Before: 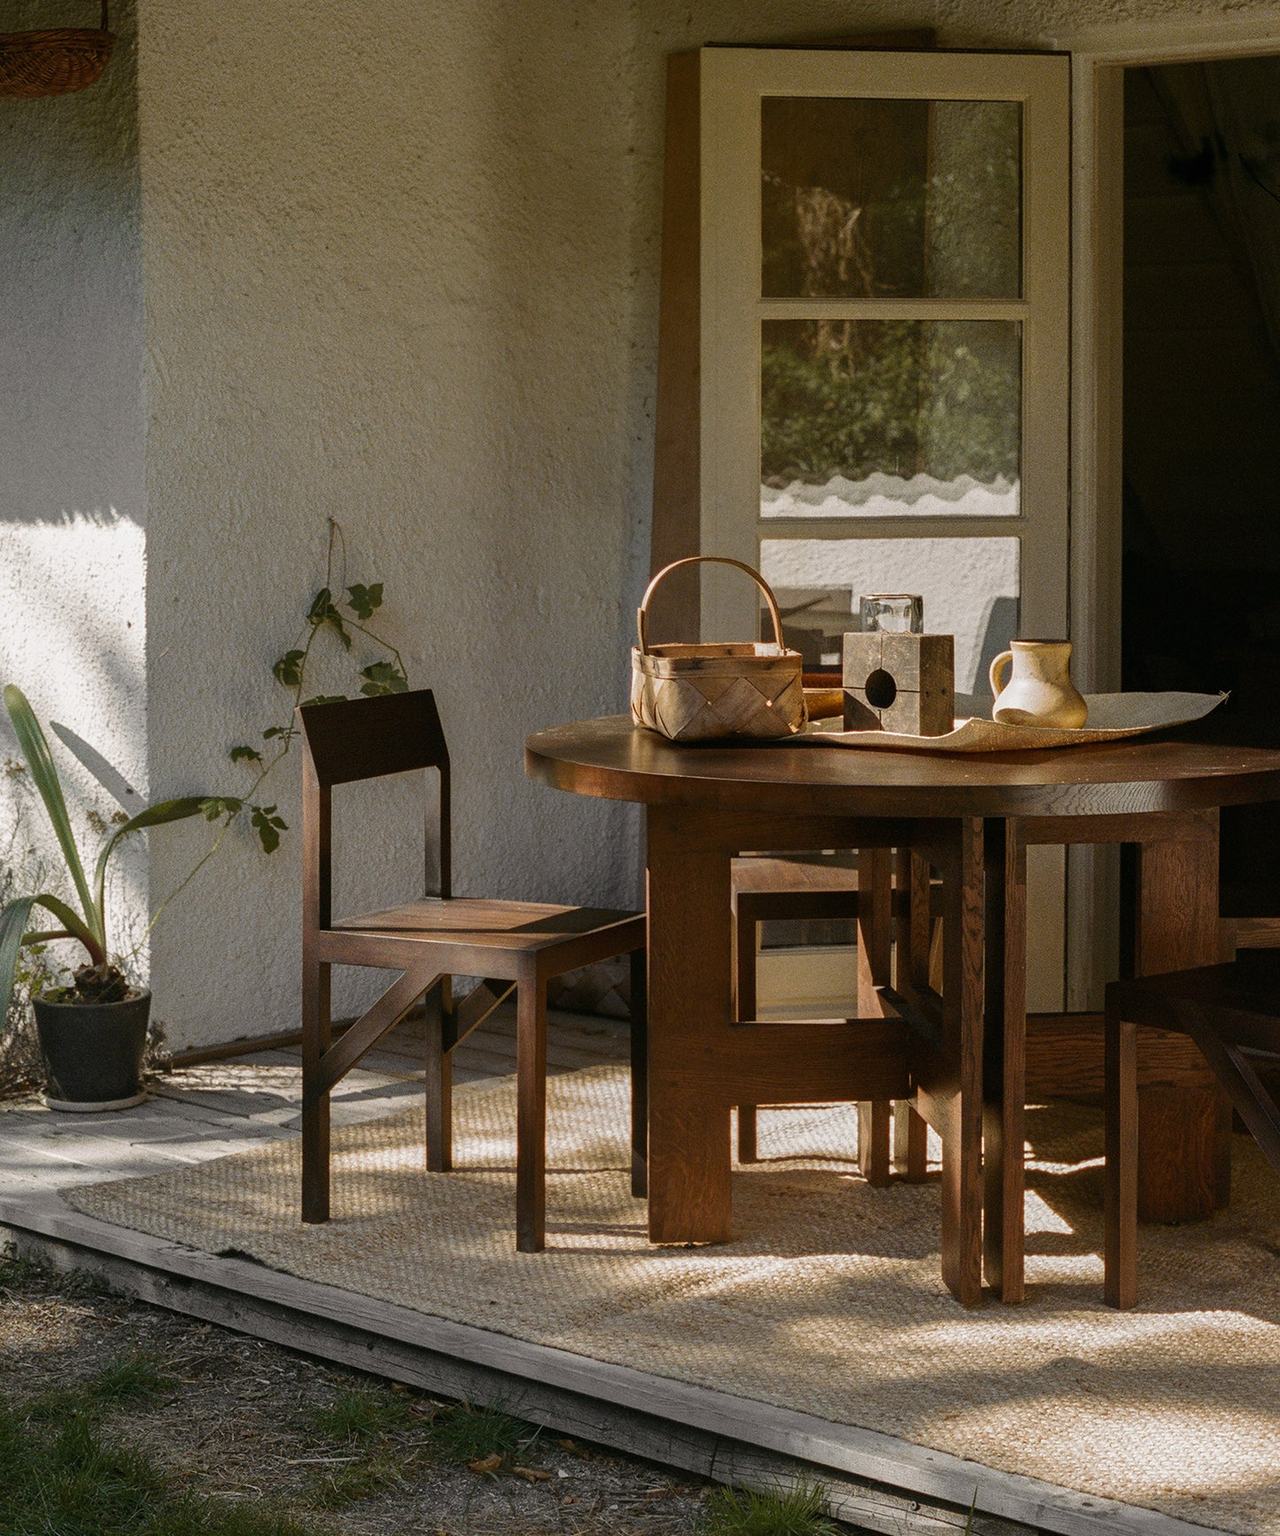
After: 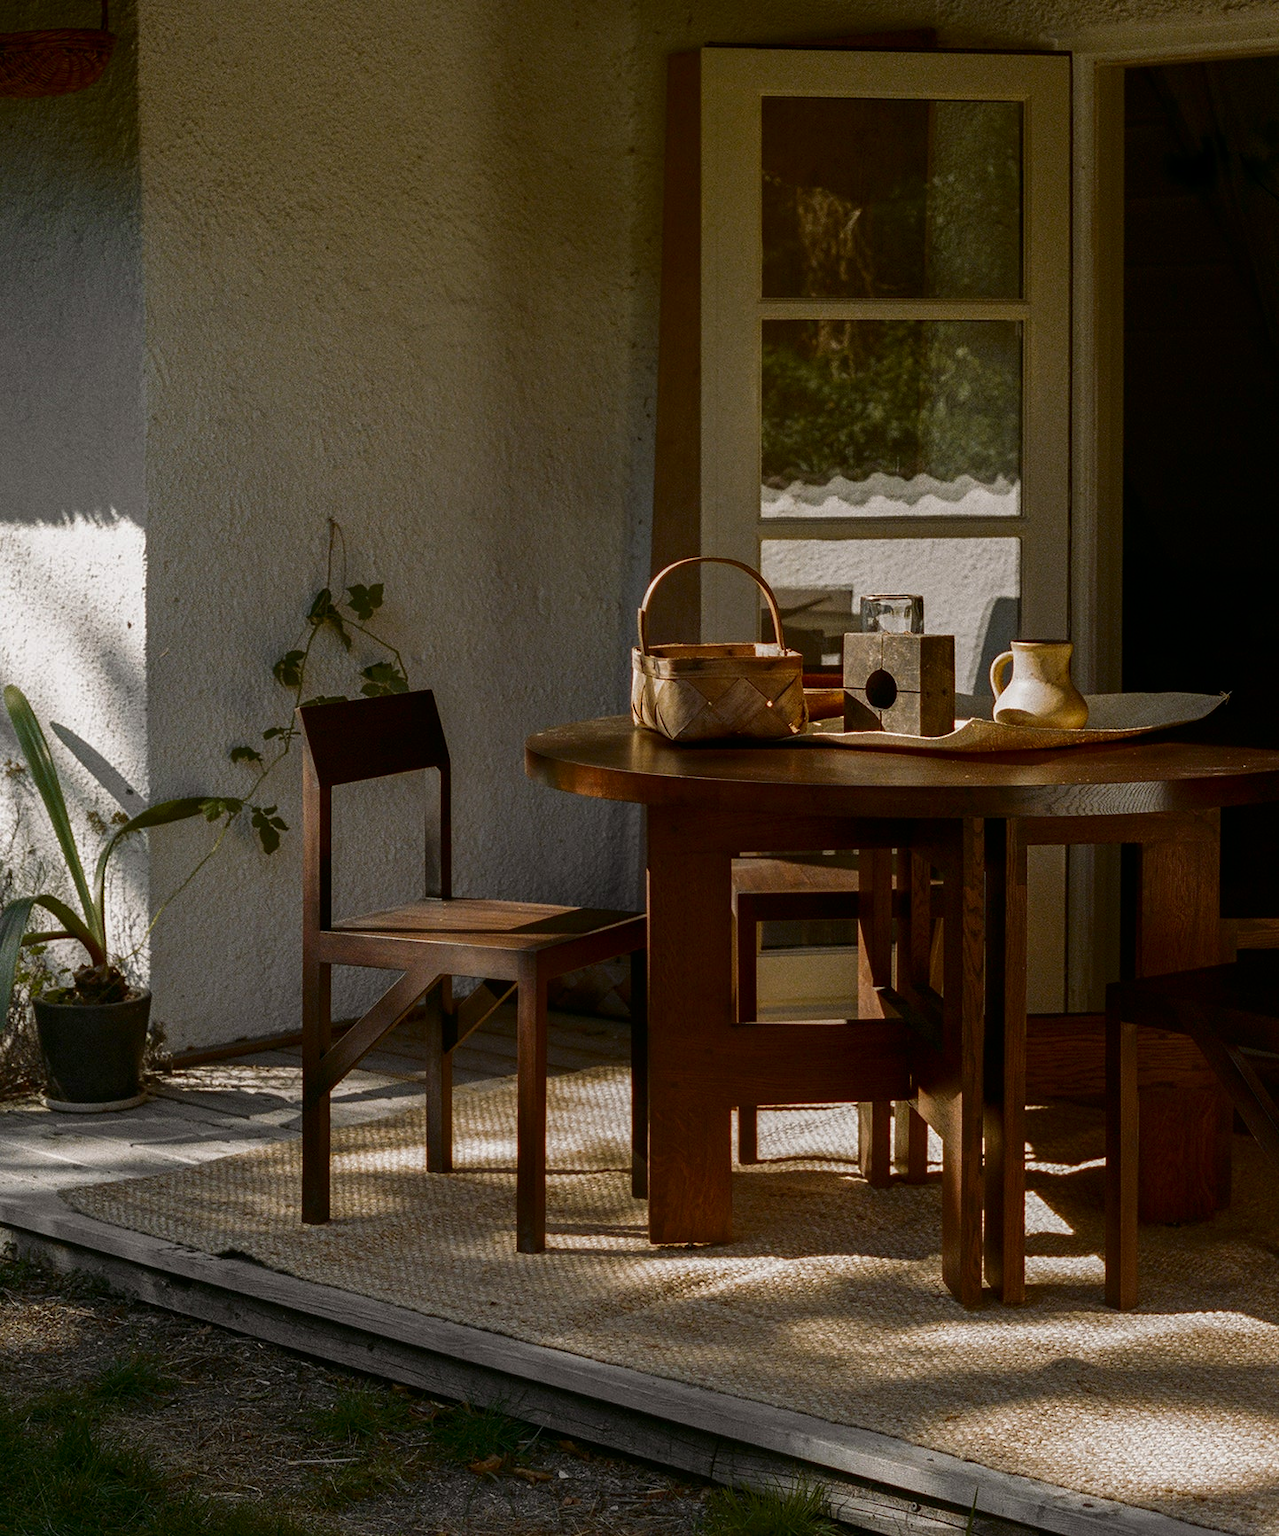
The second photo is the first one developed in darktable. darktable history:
contrast brightness saturation: brightness -0.218, saturation 0.085
